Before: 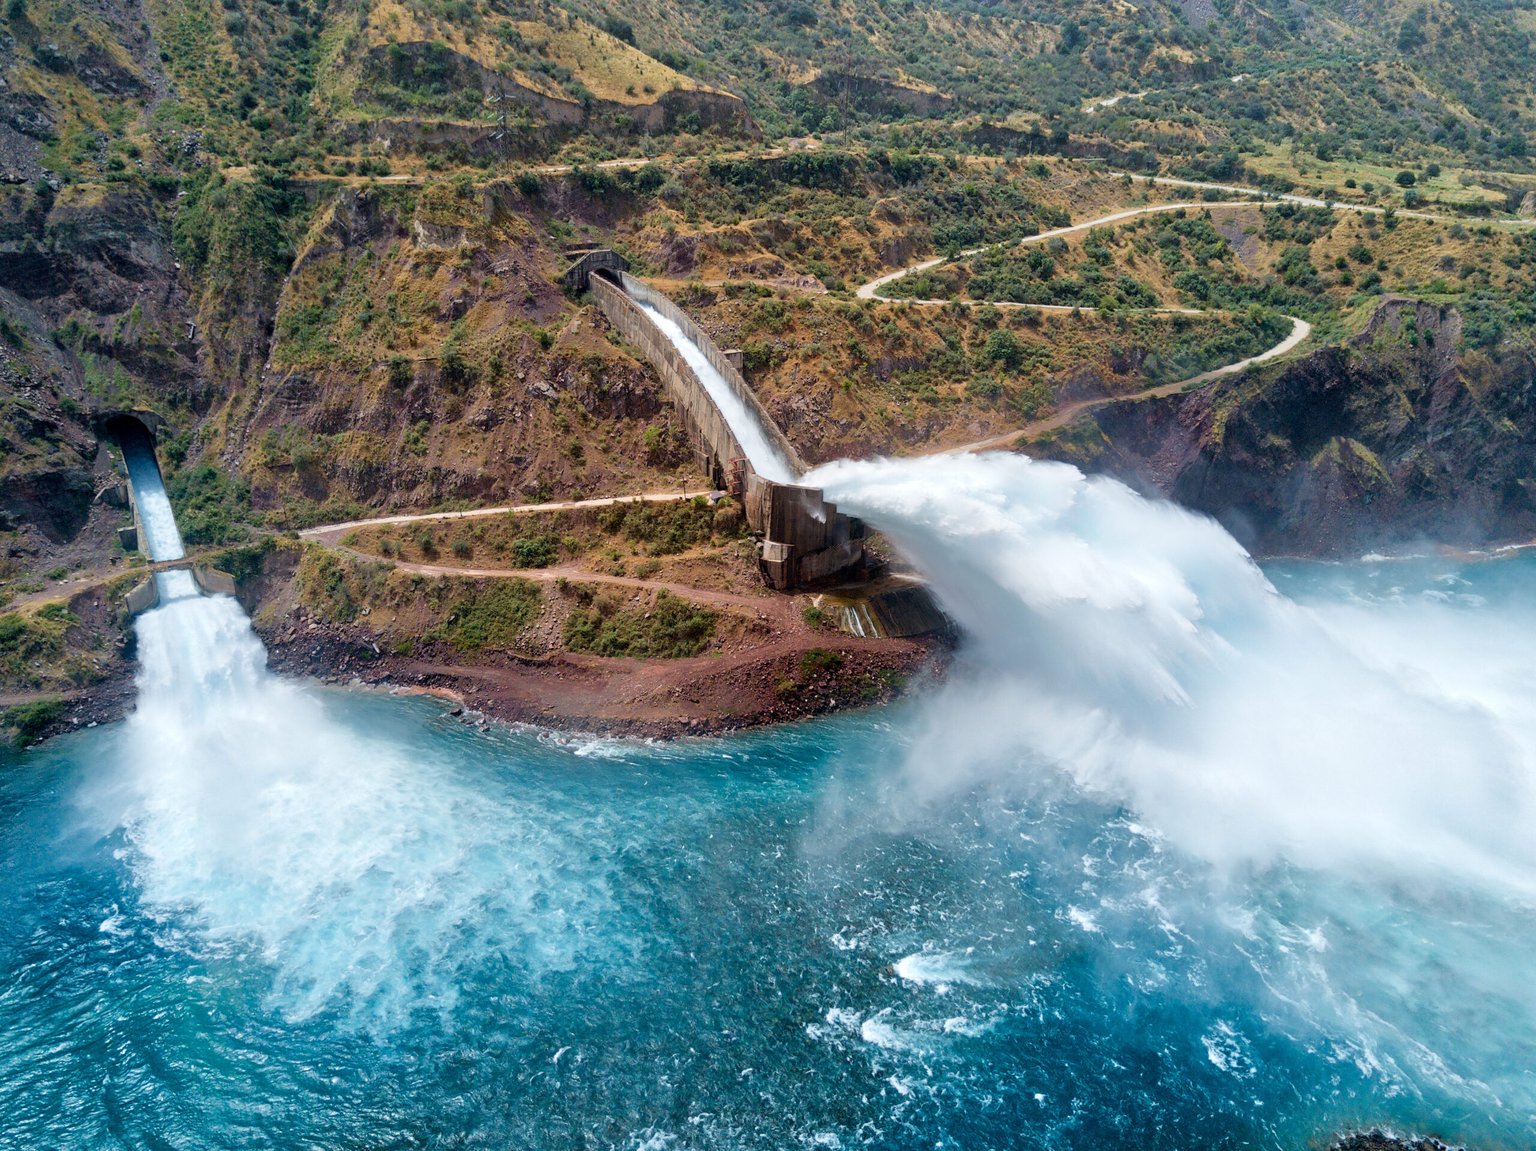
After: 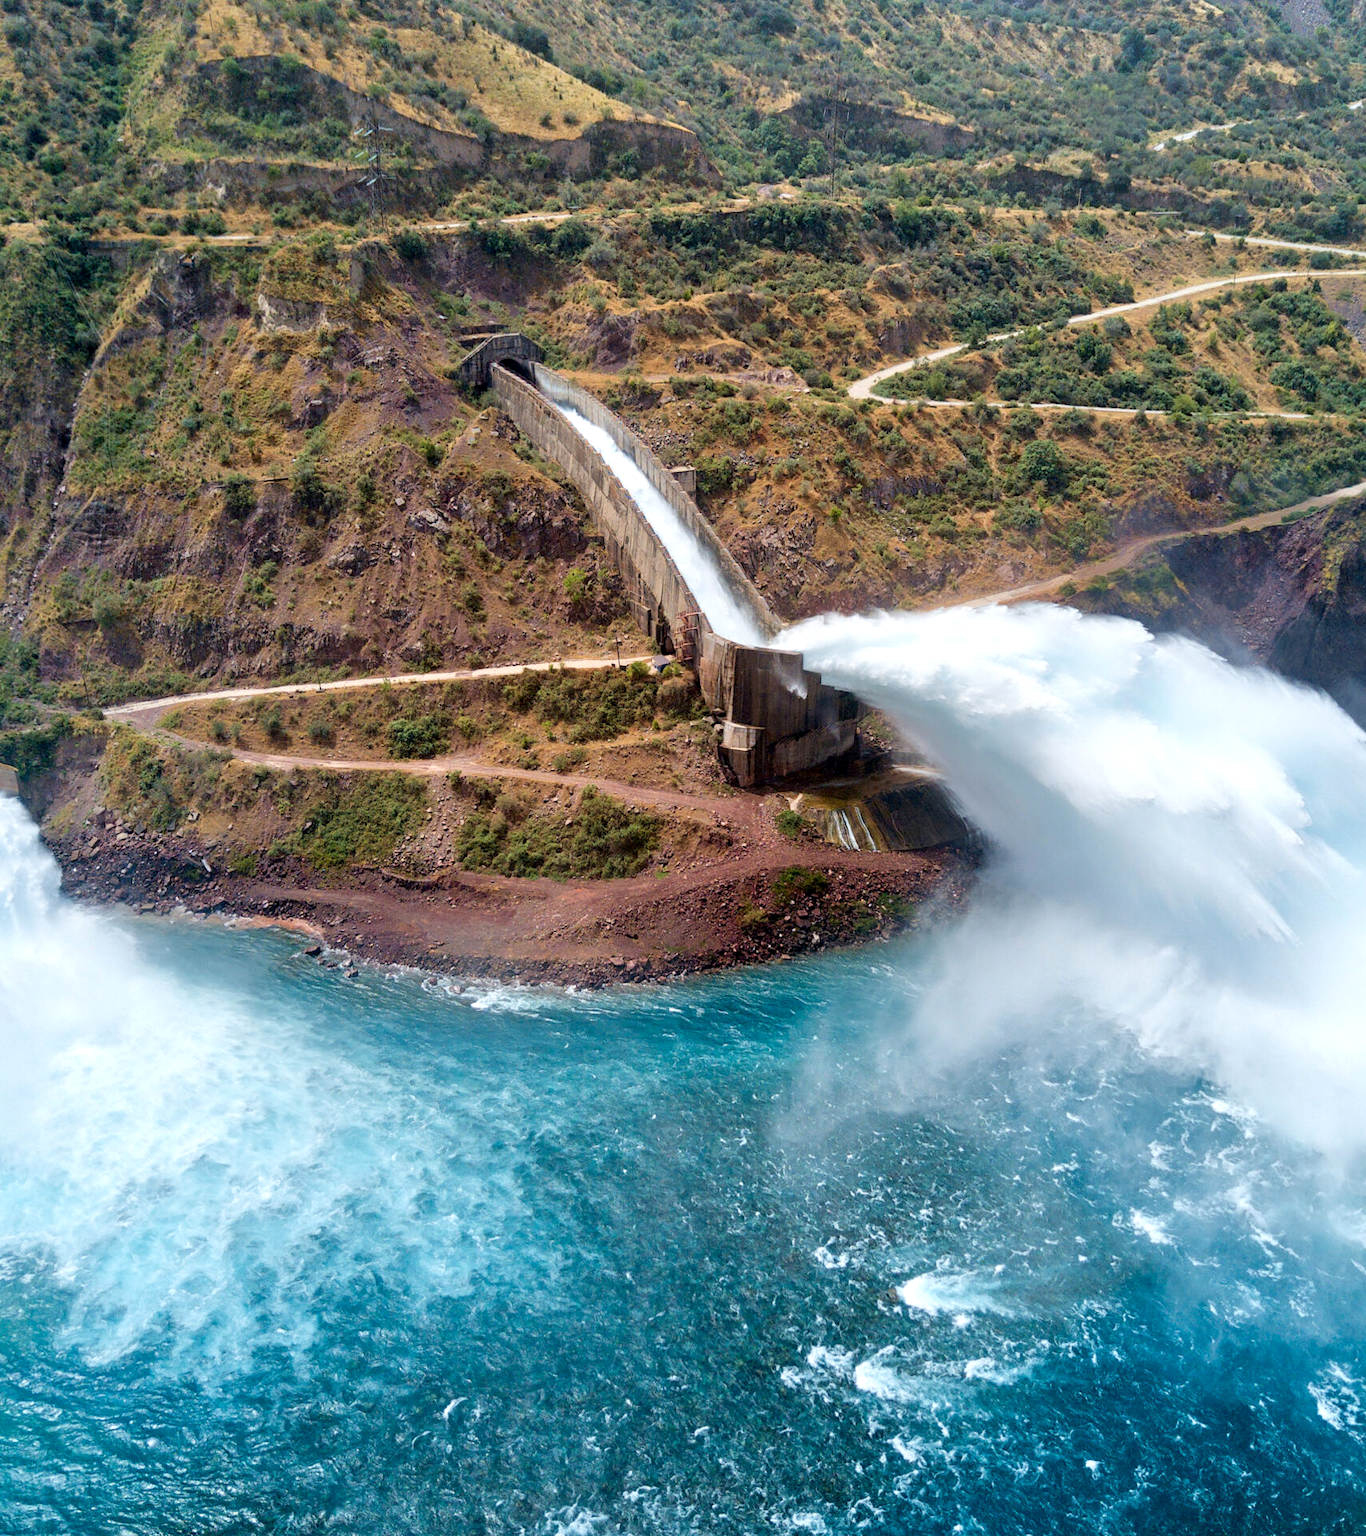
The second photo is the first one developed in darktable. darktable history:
crop and rotate: left 14.436%, right 18.898%
white balance: emerald 1
exposure: black level correction 0.001, exposure 0.191 EV, compensate highlight preservation false
